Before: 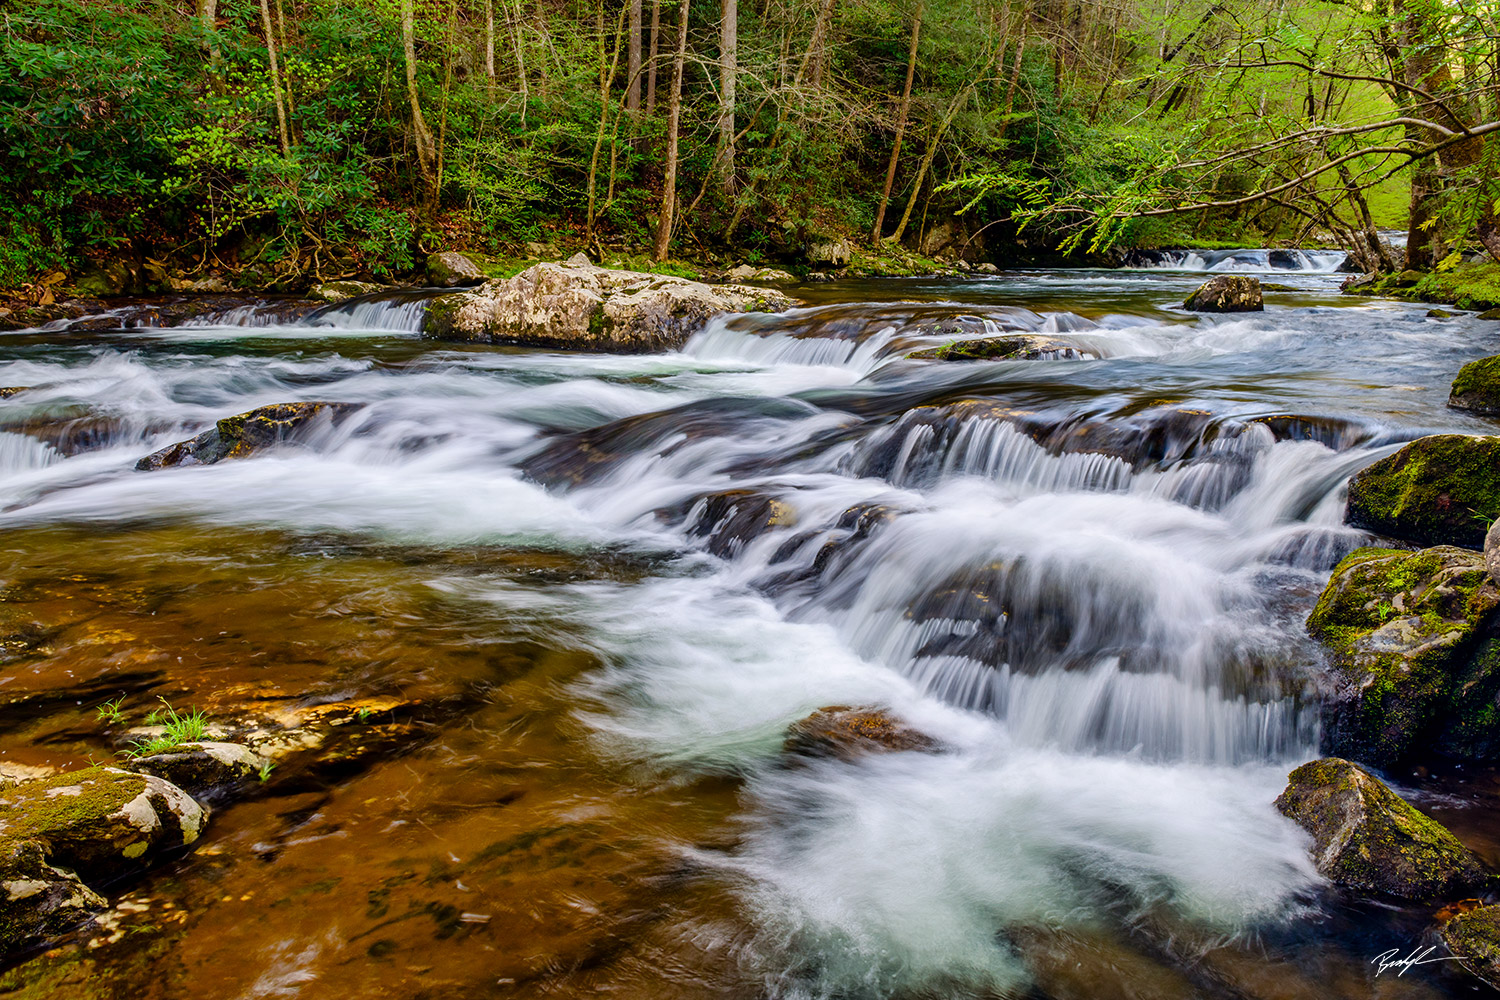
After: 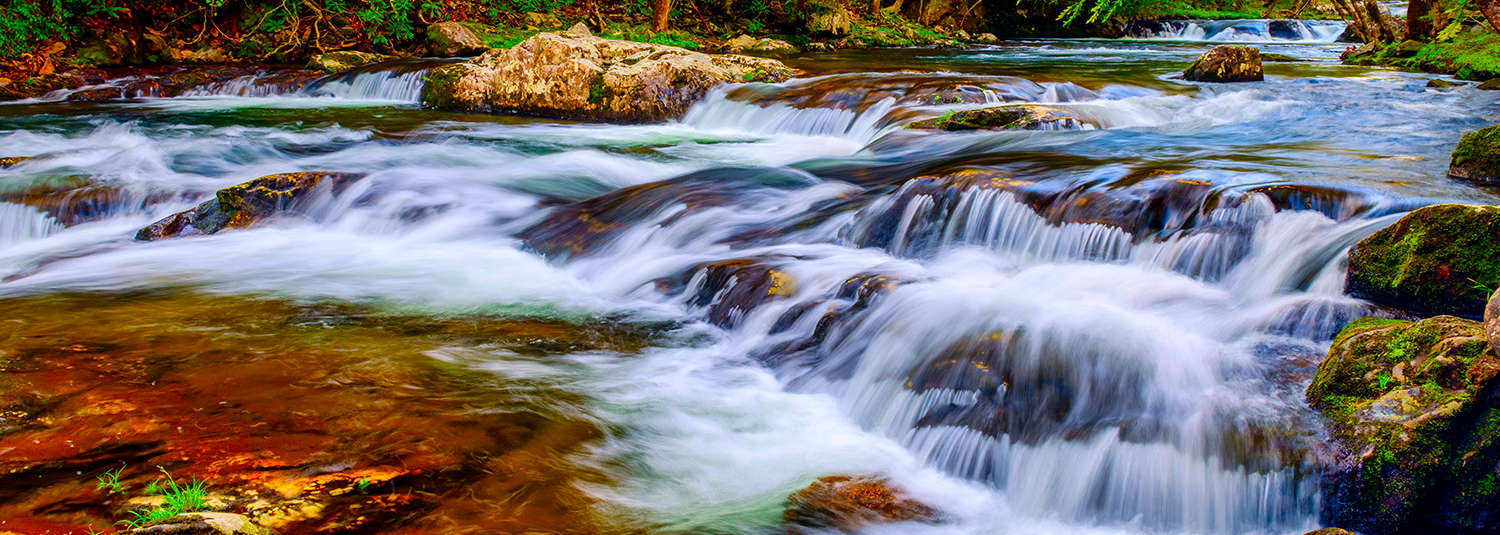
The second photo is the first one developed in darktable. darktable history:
color correction: saturation 2.15
crop and rotate: top 23.043%, bottom 23.437%
